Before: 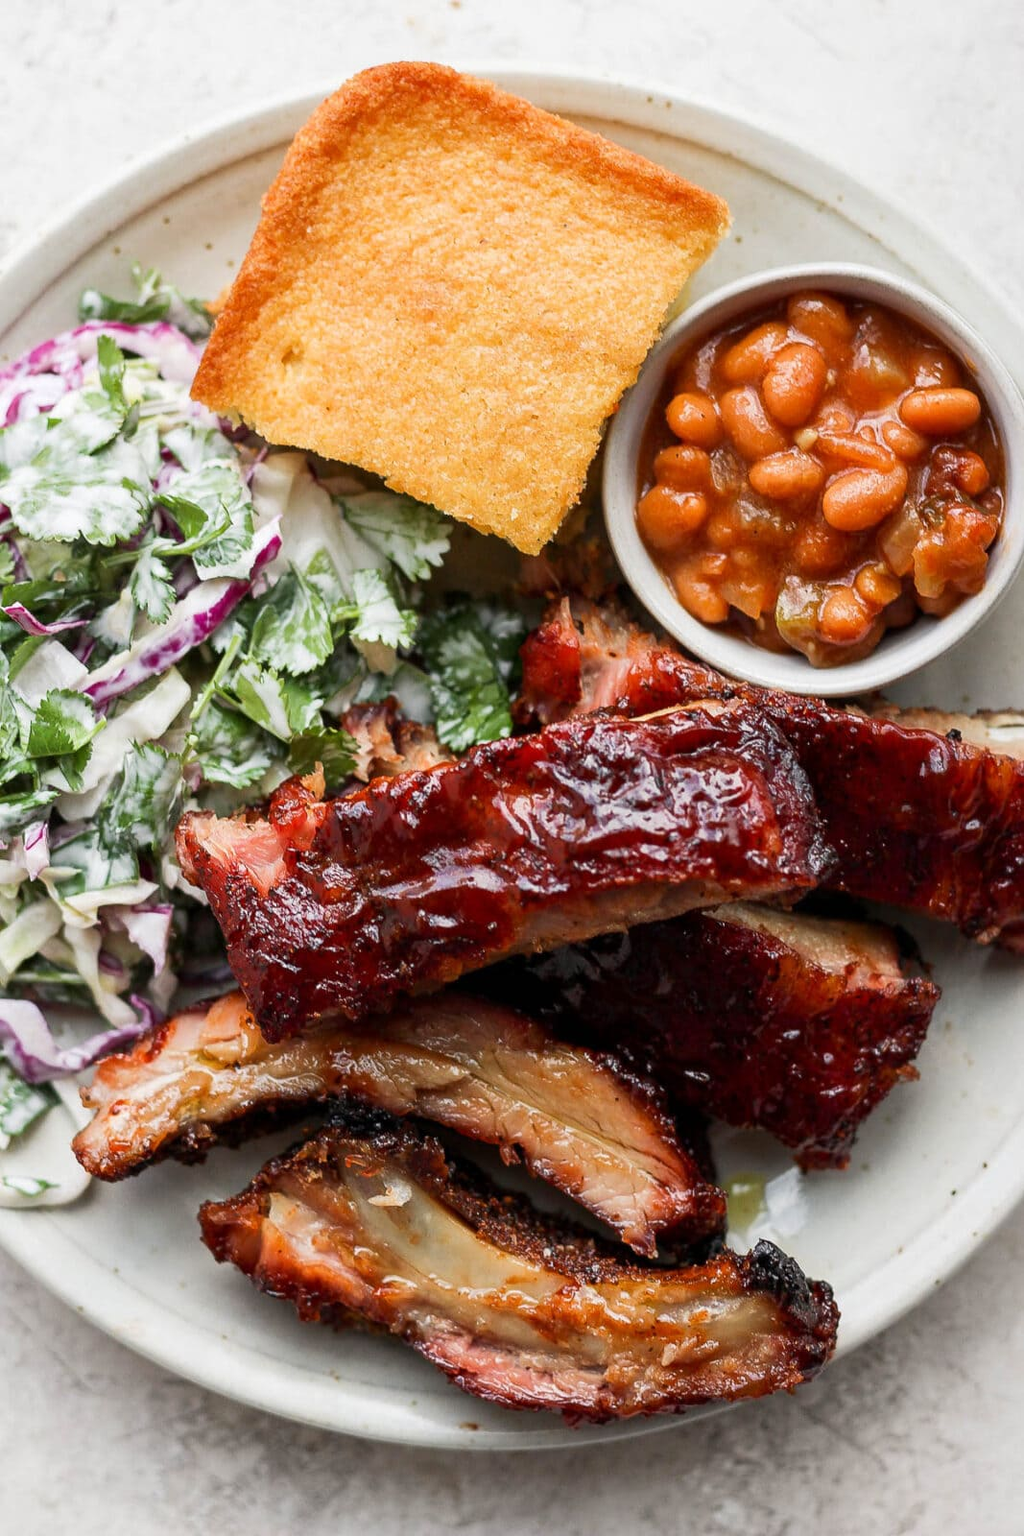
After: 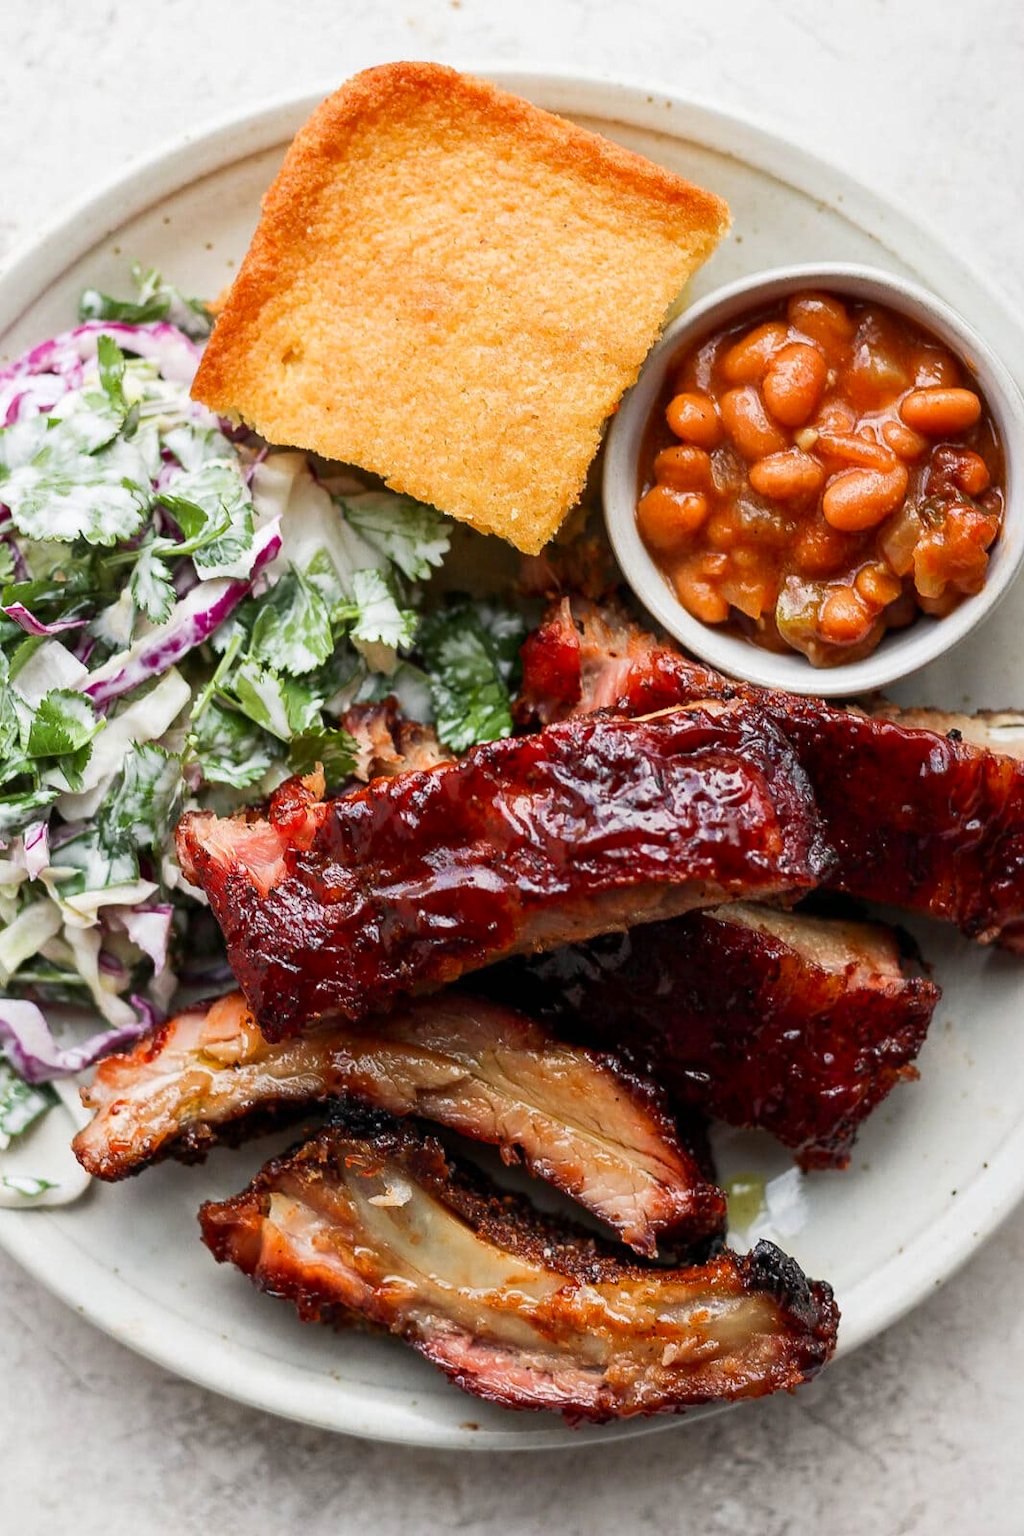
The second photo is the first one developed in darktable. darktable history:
contrast brightness saturation: contrast 0.042, saturation 0.07
